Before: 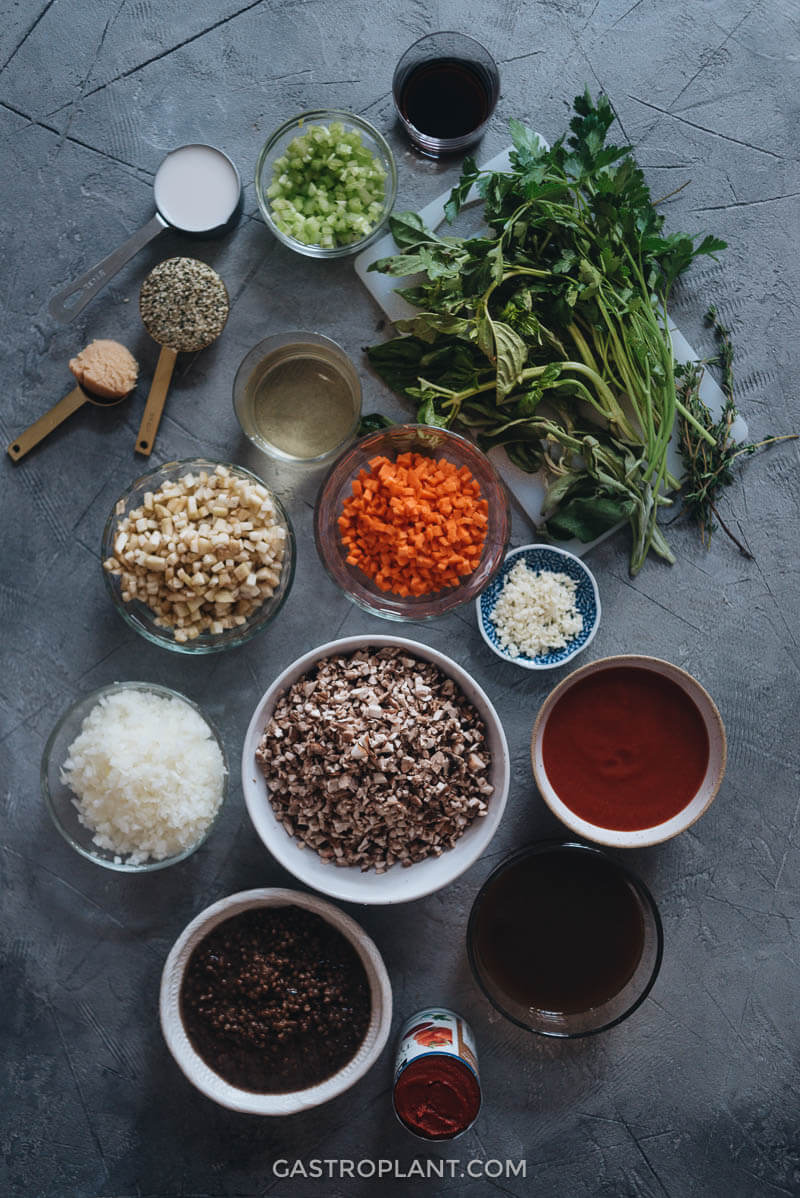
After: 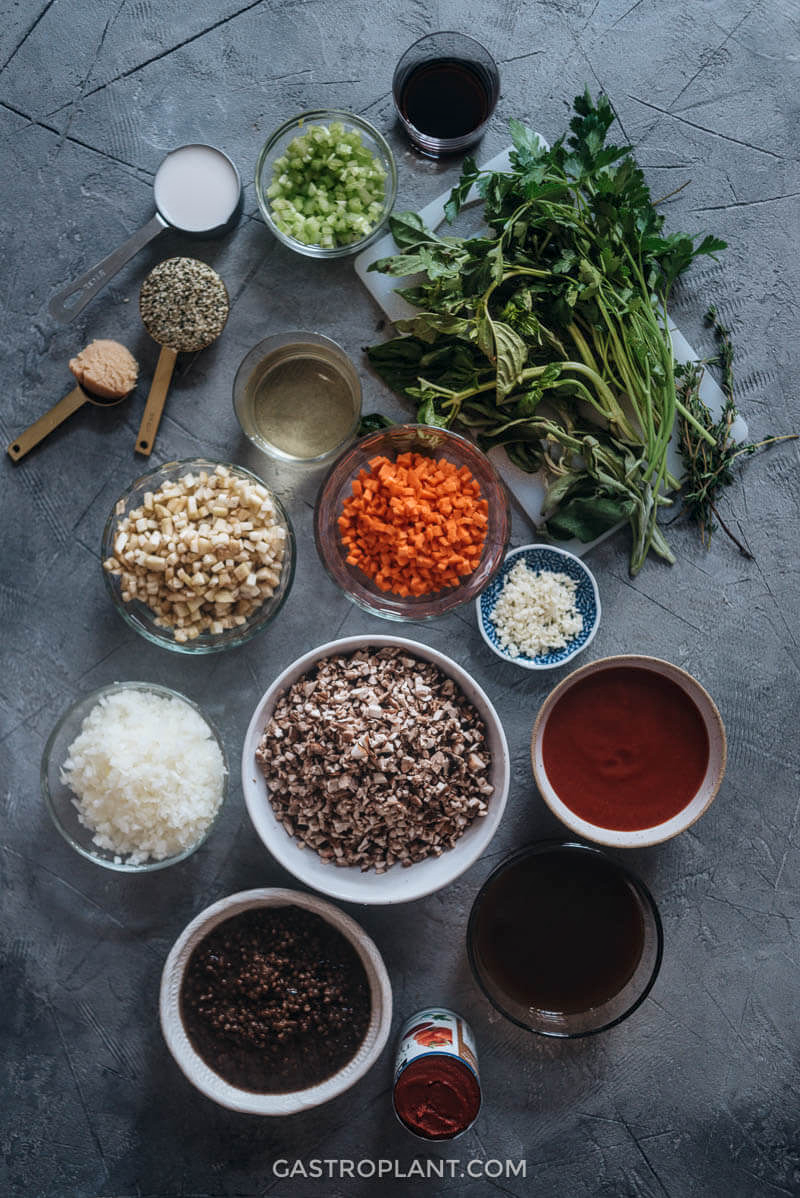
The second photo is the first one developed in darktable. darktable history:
bloom: size 16%, threshold 98%, strength 20%
local contrast: on, module defaults
